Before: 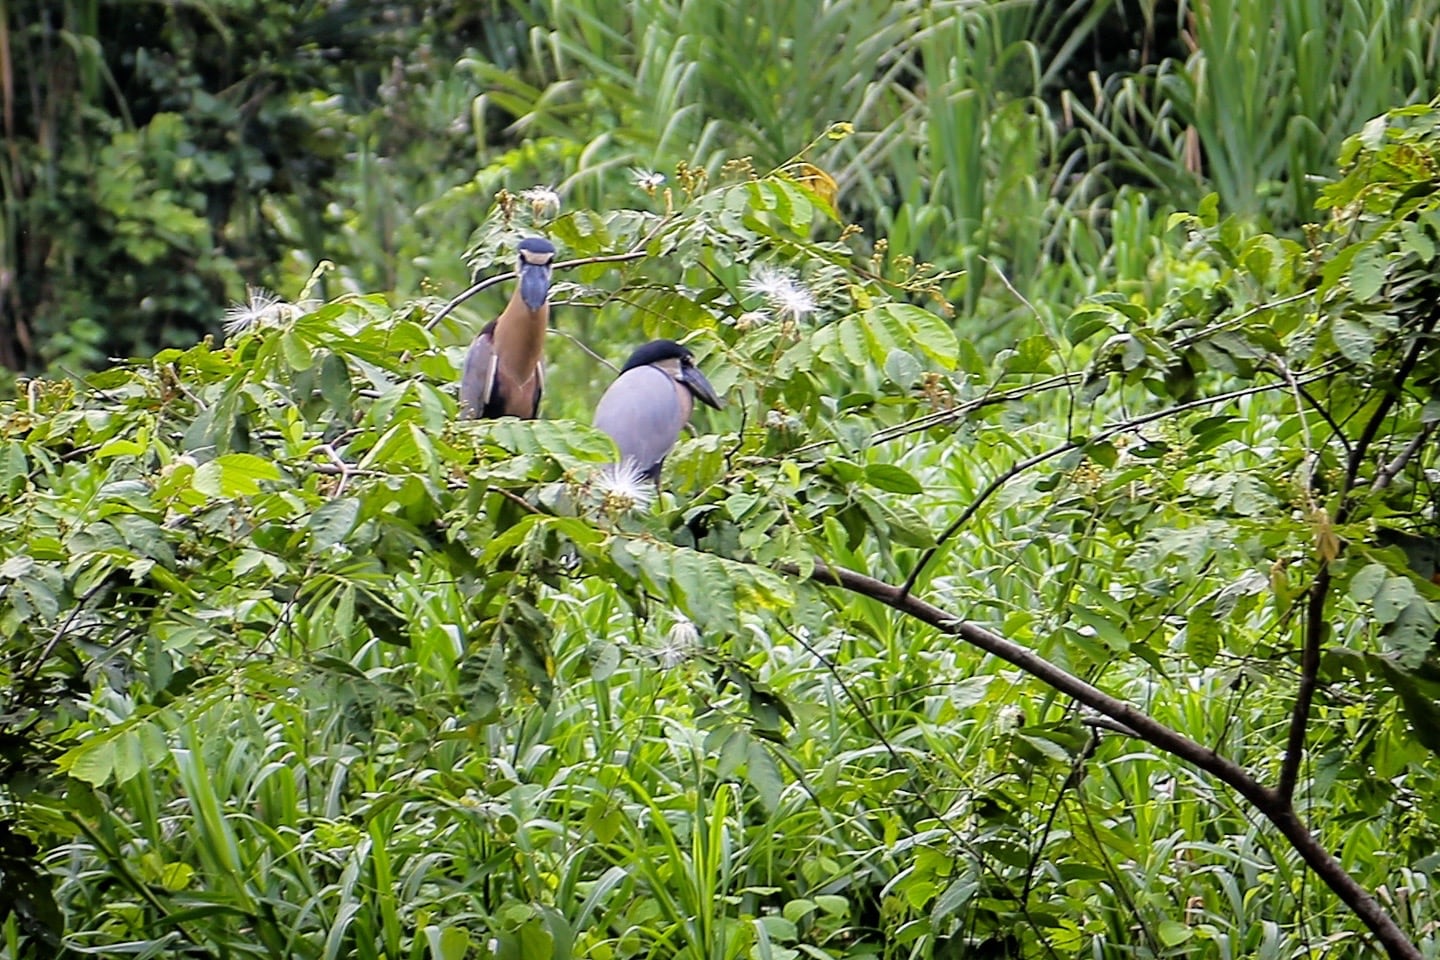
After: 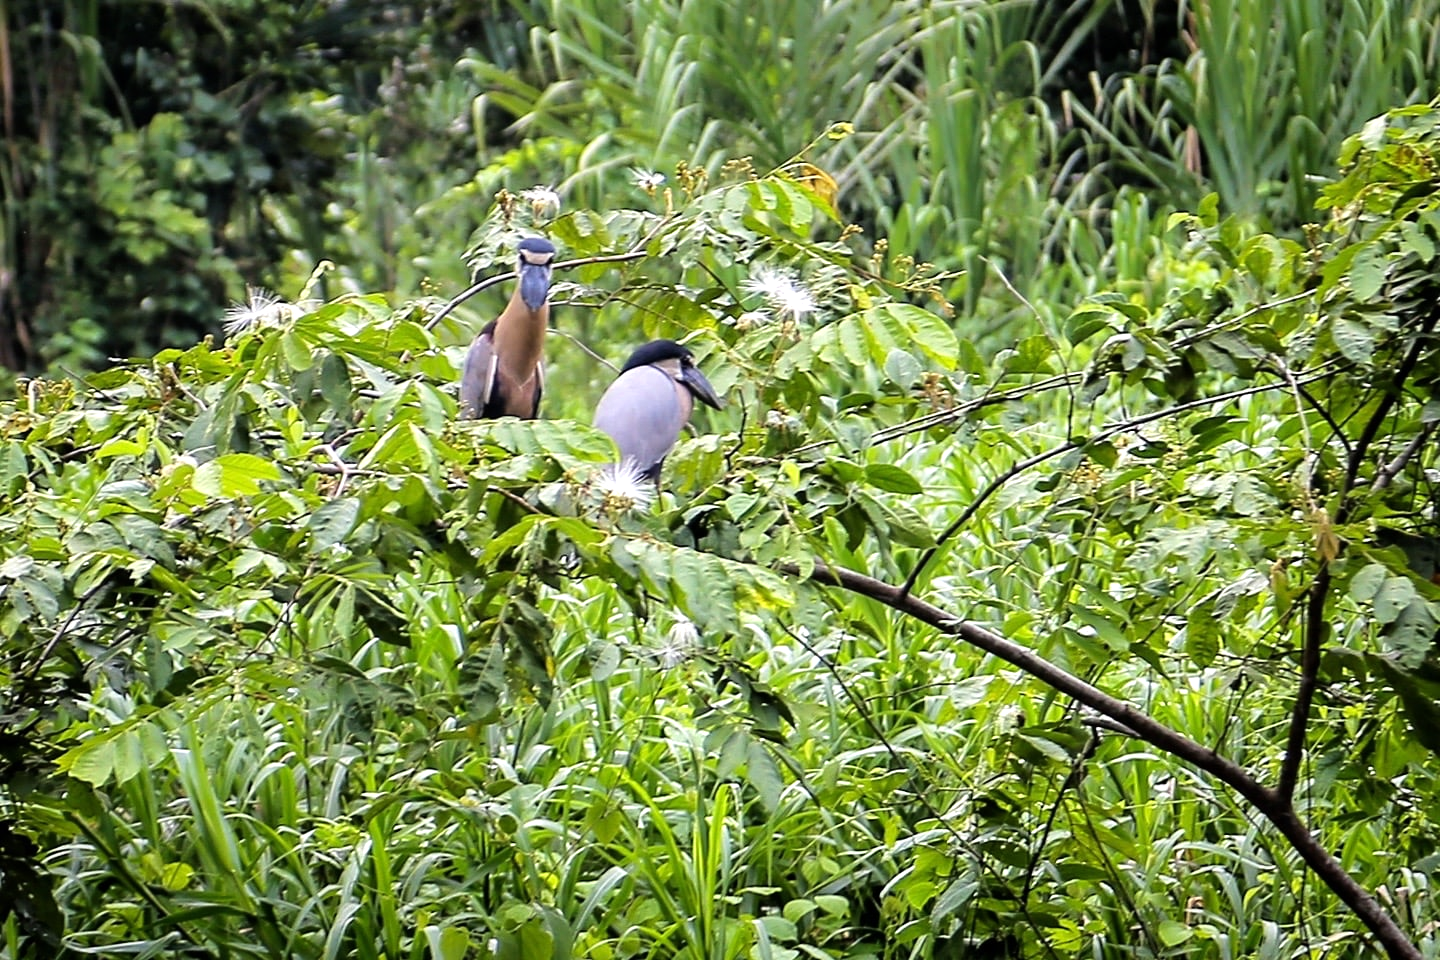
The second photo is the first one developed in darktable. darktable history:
tone equalizer: -8 EV -0.42 EV, -7 EV -0.402 EV, -6 EV -0.343 EV, -5 EV -0.234 EV, -3 EV 0.224 EV, -2 EV 0.34 EV, -1 EV 0.378 EV, +0 EV 0.446 EV, edges refinement/feathering 500, mask exposure compensation -1.57 EV, preserve details no
